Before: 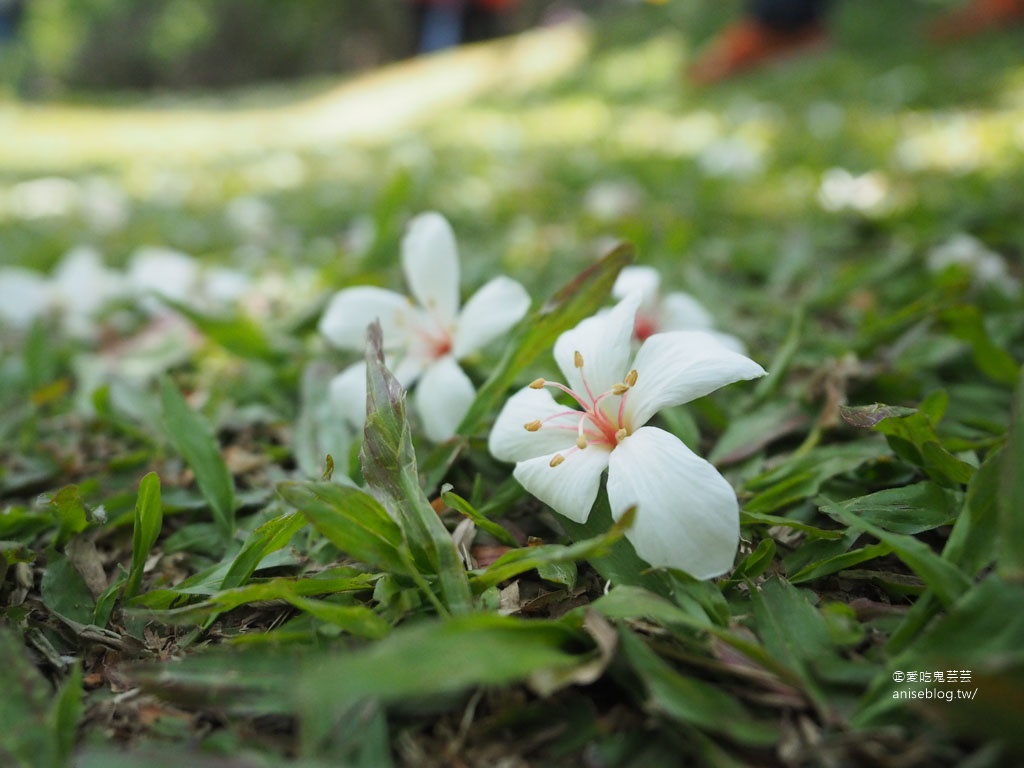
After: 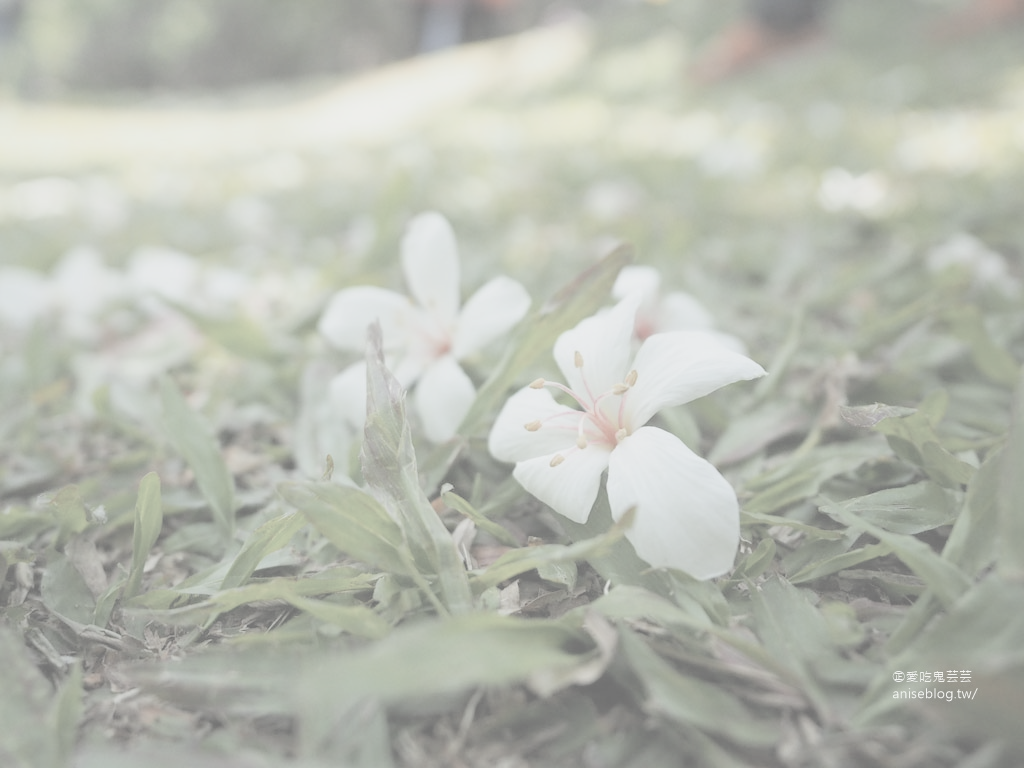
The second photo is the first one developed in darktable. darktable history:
contrast brightness saturation: contrast -0.3, brightness 0.749, saturation -0.779
exposure: exposure 0.223 EV, compensate highlight preservation false
